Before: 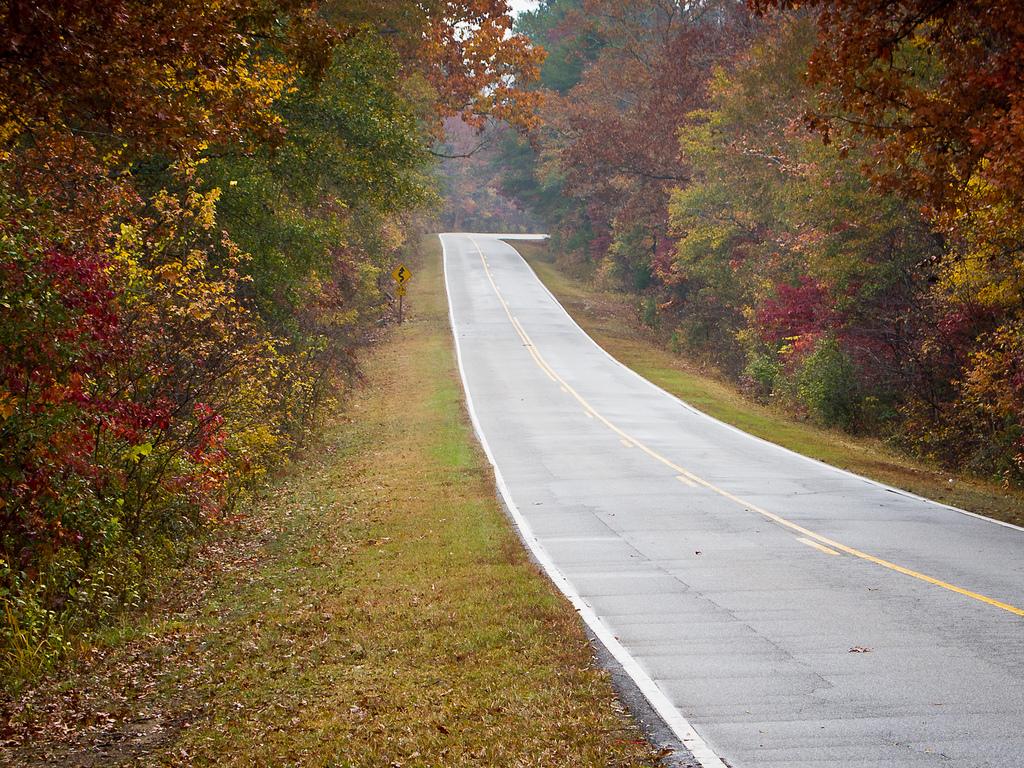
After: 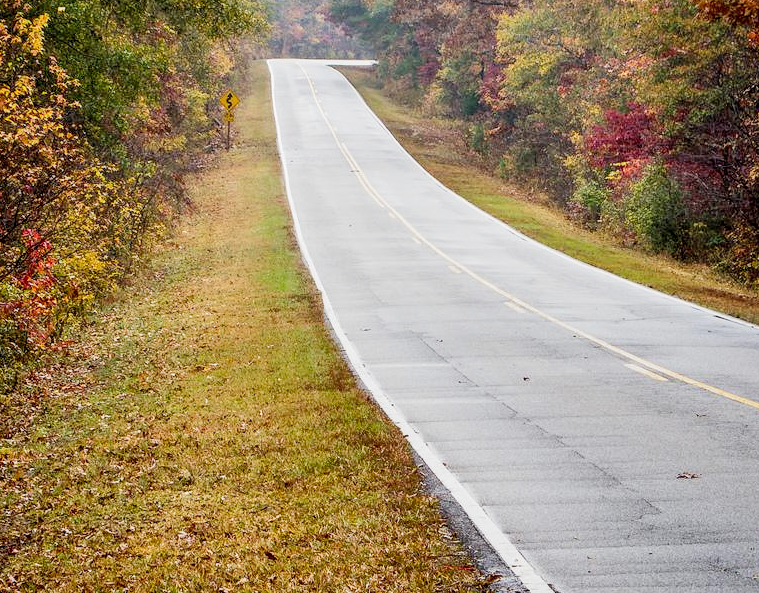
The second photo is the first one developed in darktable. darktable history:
crop: left 16.877%, top 22.765%, right 8.91%
tone curve: curves: ch0 [(0, 0) (0.526, 0.642) (1, 1)], color space Lab, independent channels, preserve colors none
filmic rgb: middle gray luminance 9.23%, black relative exposure -10.6 EV, white relative exposure 3.45 EV, target black luminance 0%, hardness 5.95, latitude 59.51%, contrast 1.09, highlights saturation mix 3.77%, shadows ↔ highlights balance 29.51%, preserve chrominance no, color science v5 (2021)
shadows and highlights: shadows 30.64, highlights -63.02, soften with gaussian
levels: black 0.038%, levels [0, 0.492, 0.984]
local contrast: on, module defaults
